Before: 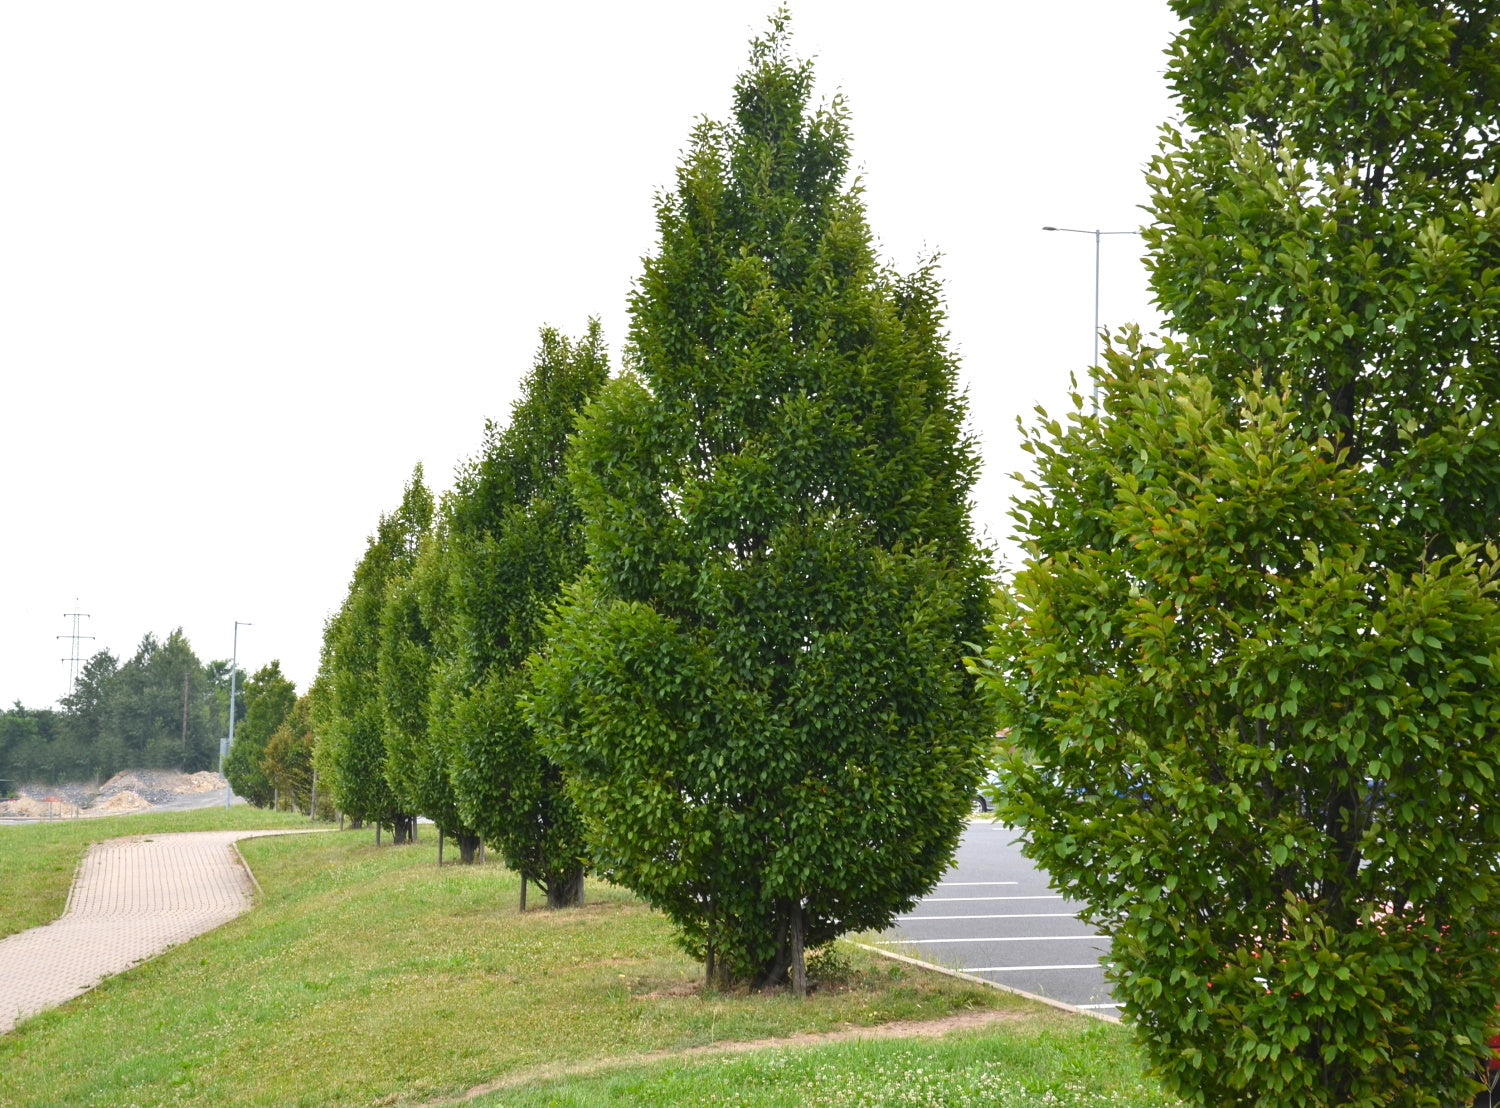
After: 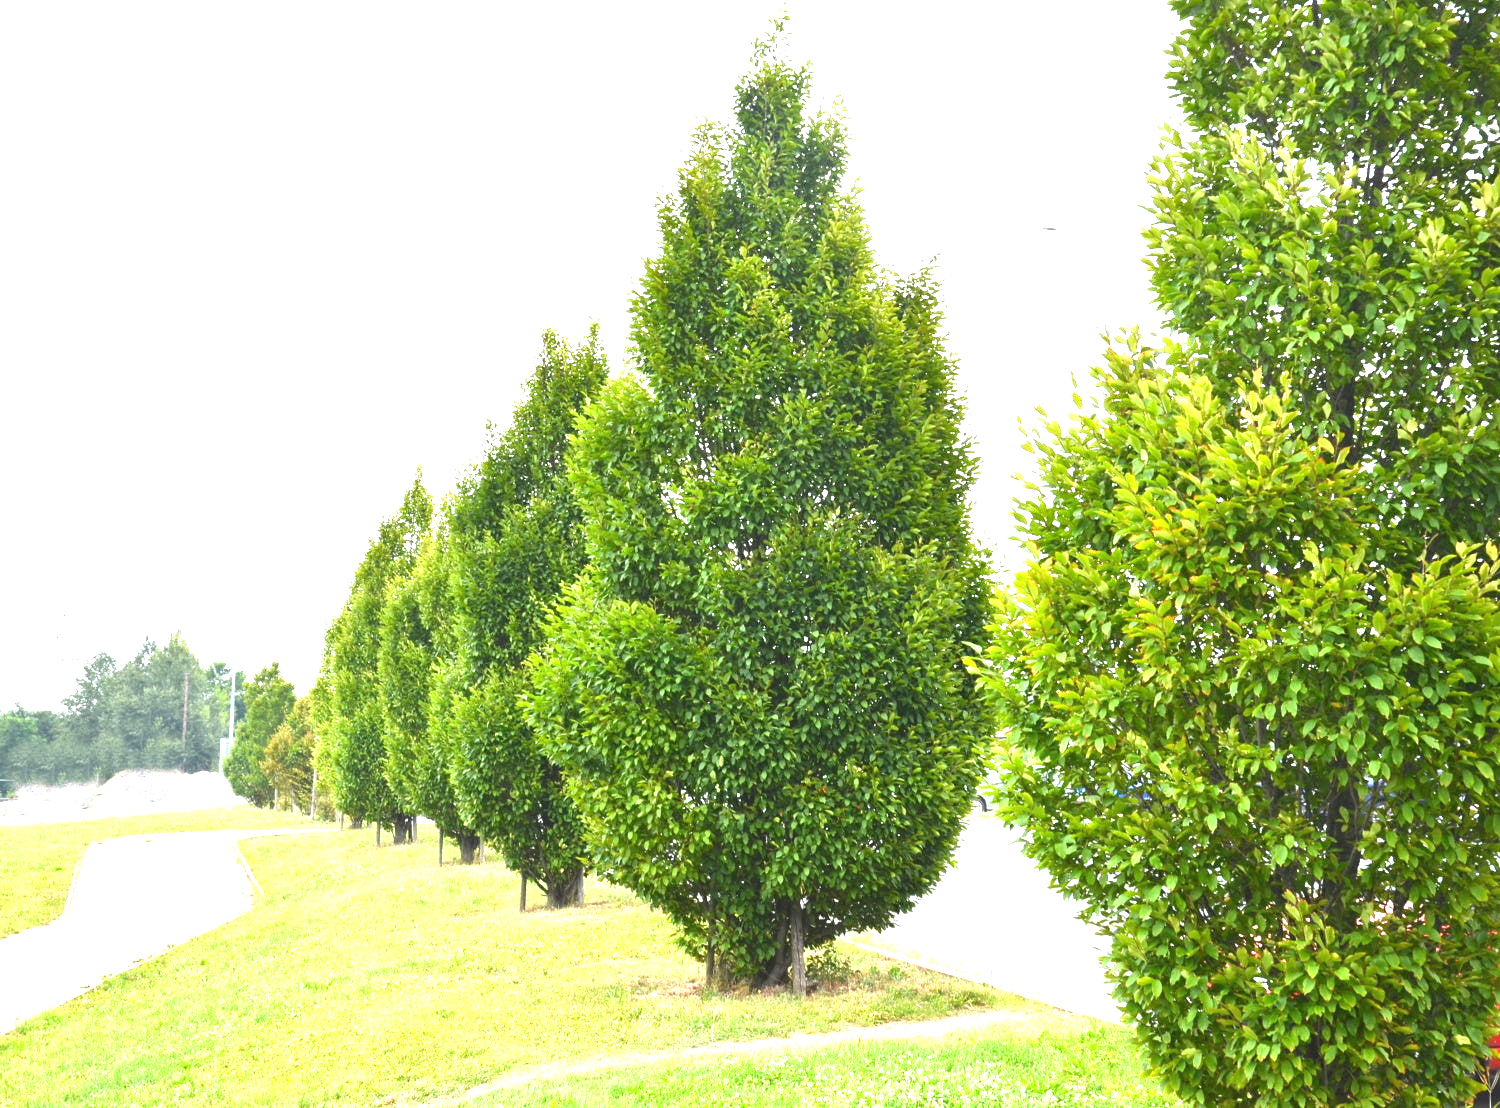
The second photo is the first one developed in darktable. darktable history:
exposure: black level correction 0, exposure 1.748 EV, compensate highlight preservation false
